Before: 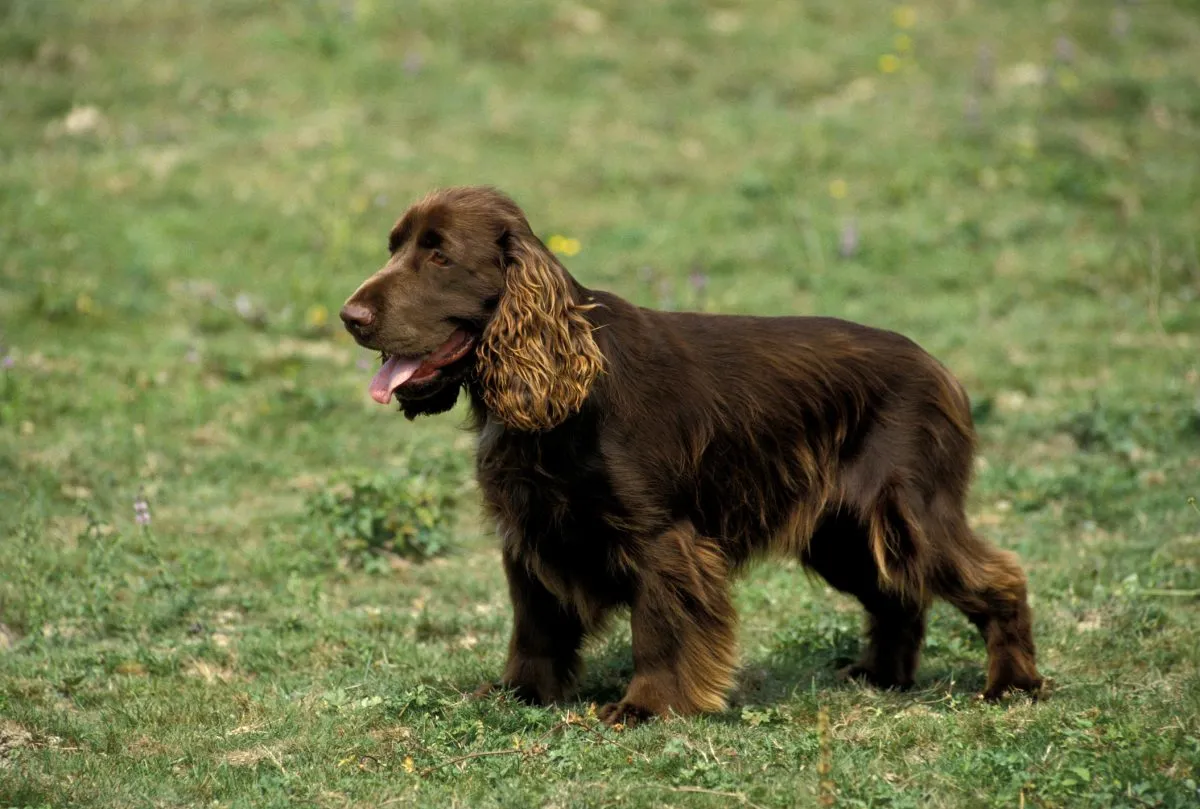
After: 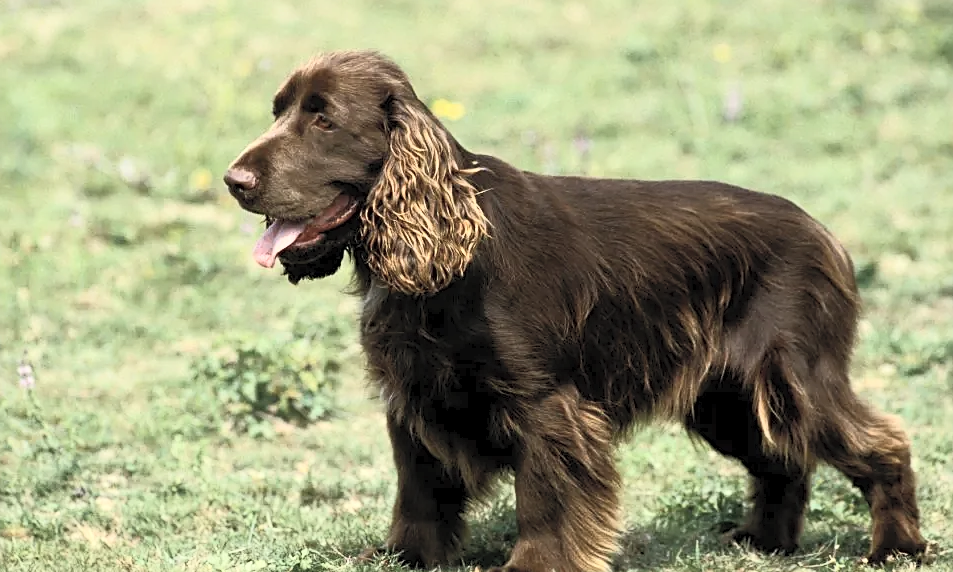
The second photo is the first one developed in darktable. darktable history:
crop: left 9.712%, top 16.928%, right 10.845%, bottom 12.332%
tone equalizer: on, module defaults
sharpen: on, module defaults
contrast brightness saturation: contrast 0.43, brightness 0.56, saturation -0.19
